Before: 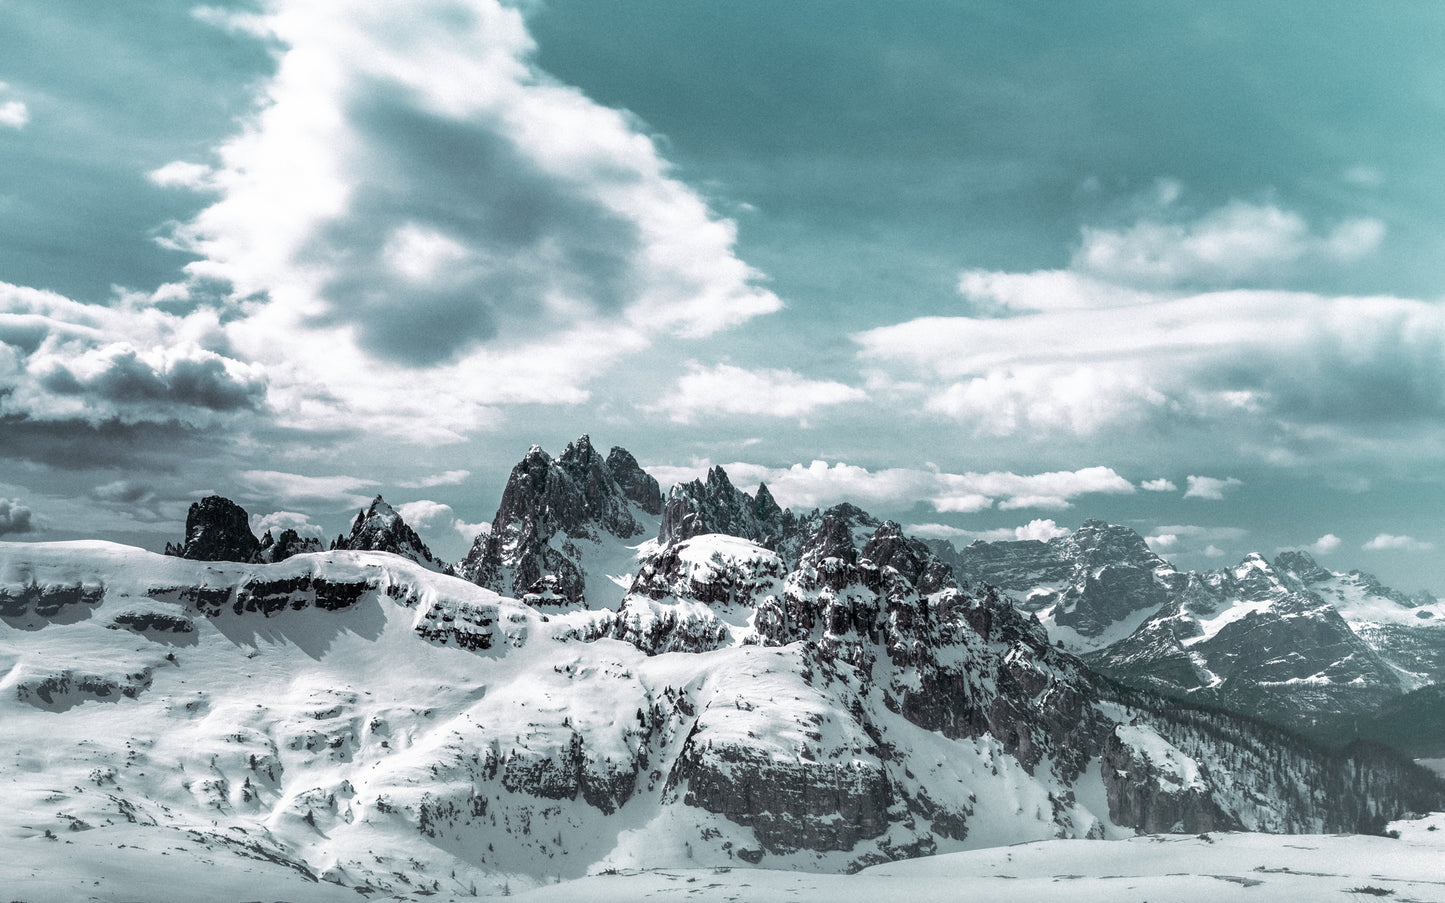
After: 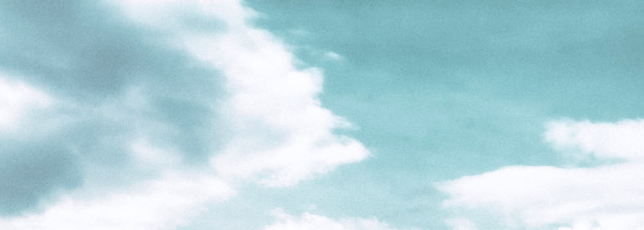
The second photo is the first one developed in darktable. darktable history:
crop: left 28.704%, top 16.804%, right 26.719%, bottom 57.707%
contrast brightness saturation: contrast 0.098, brightness 0.312, saturation 0.143
